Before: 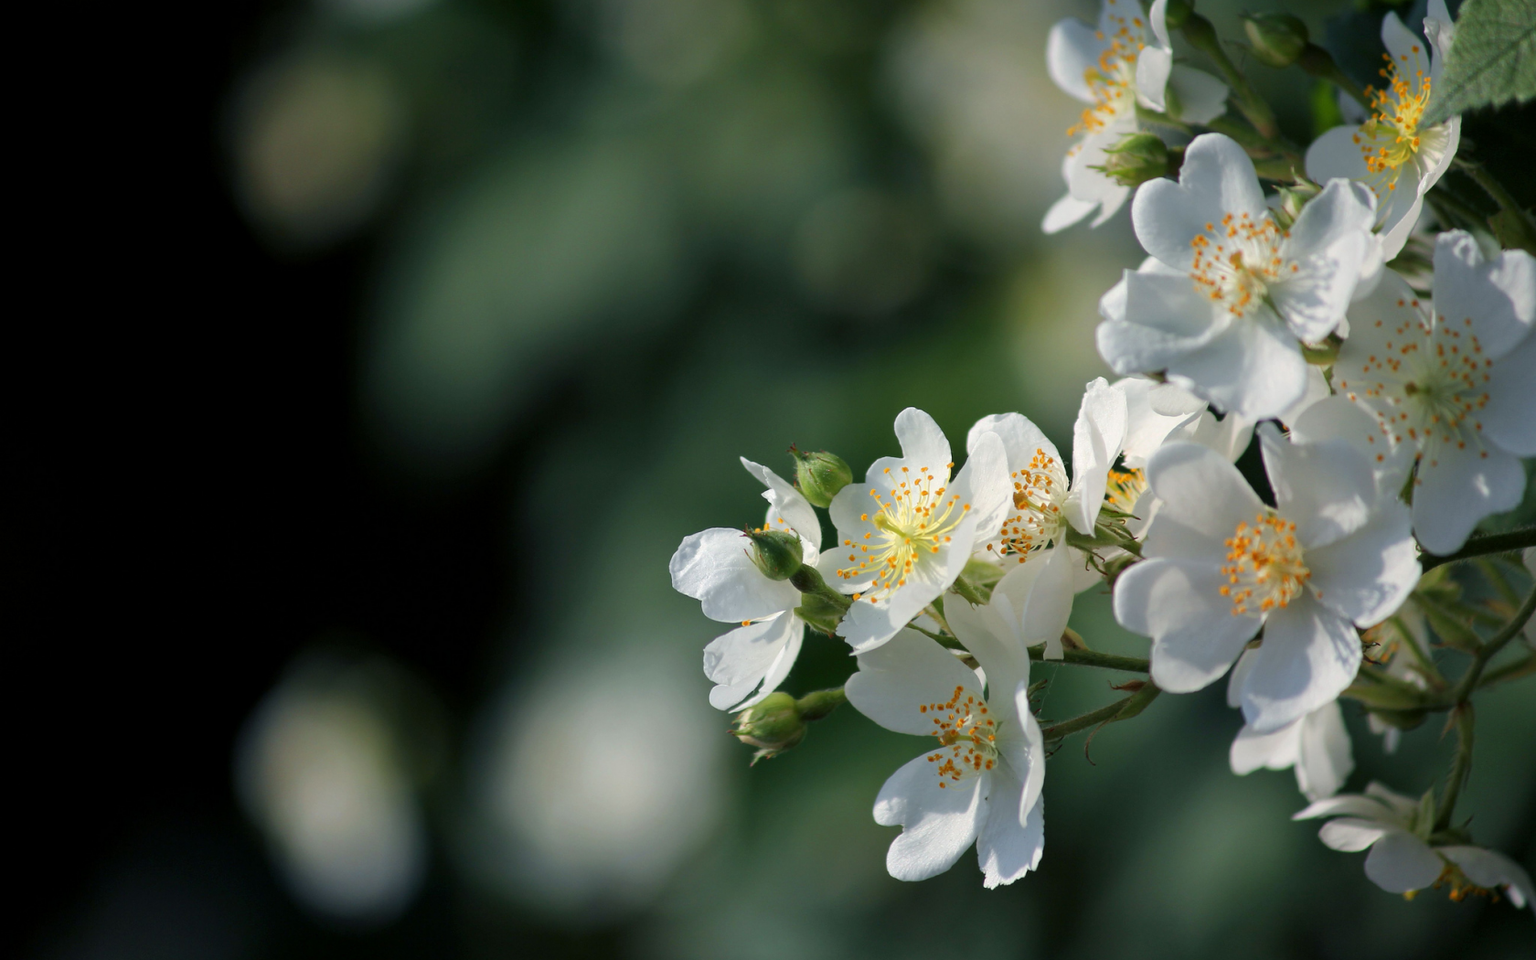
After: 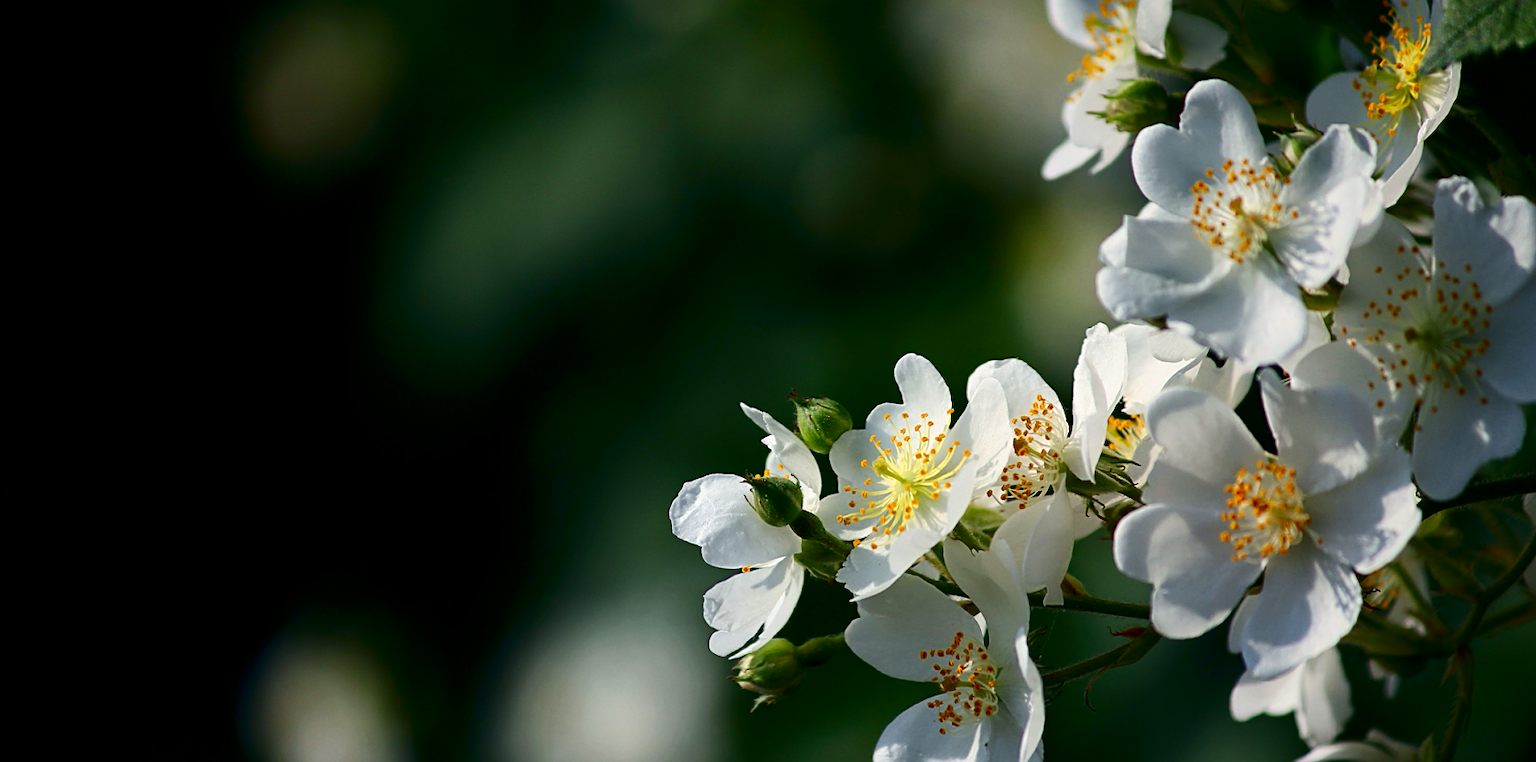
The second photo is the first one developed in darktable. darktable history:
crop and rotate: top 5.651%, bottom 14.836%
contrast brightness saturation: contrast 0.221, brightness -0.187, saturation 0.242
sharpen: on, module defaults
